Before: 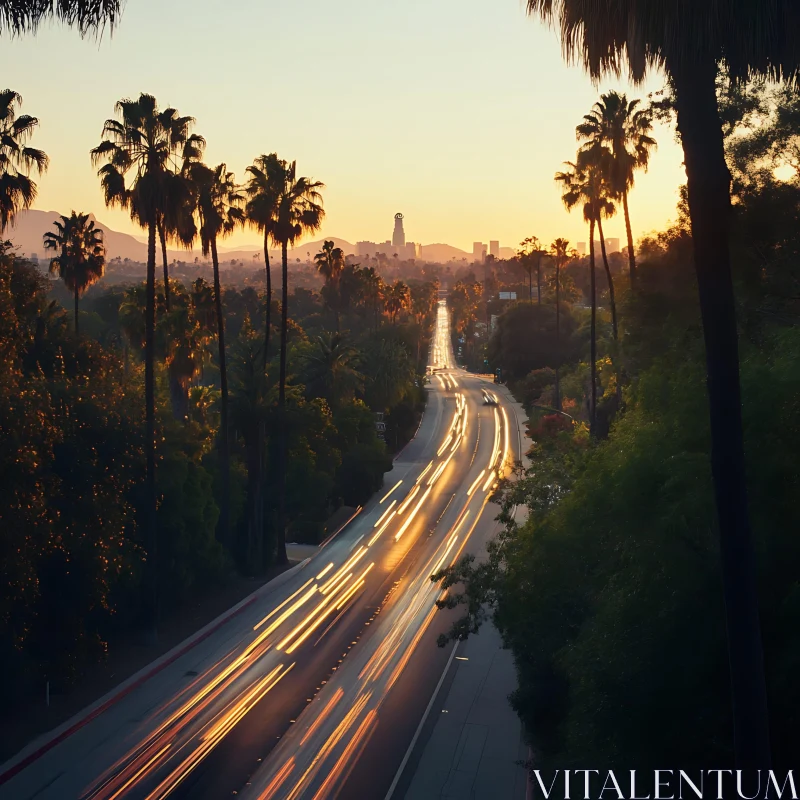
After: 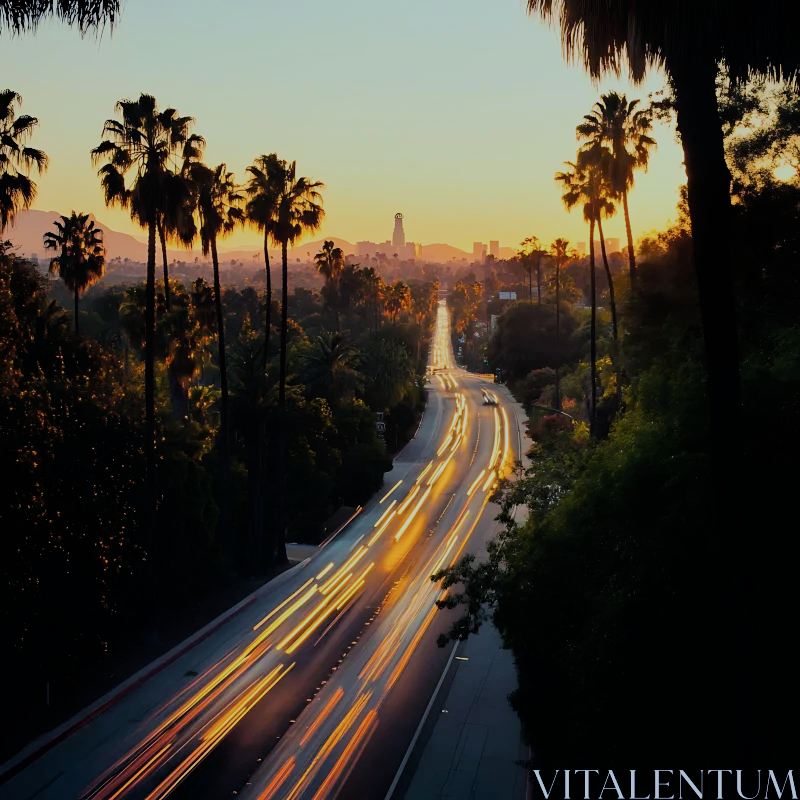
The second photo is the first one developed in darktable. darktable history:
color correction: highlights a* -4.18, highlights b* -10.81
filmic rgb: black relative exposure -6.15 EV, white relative exposure 6.96 EV, hardness 2.23, color science v6 (2022)
color balance rgb: perceptual saturation grading › global saturation 25%, global vibrance 20%
